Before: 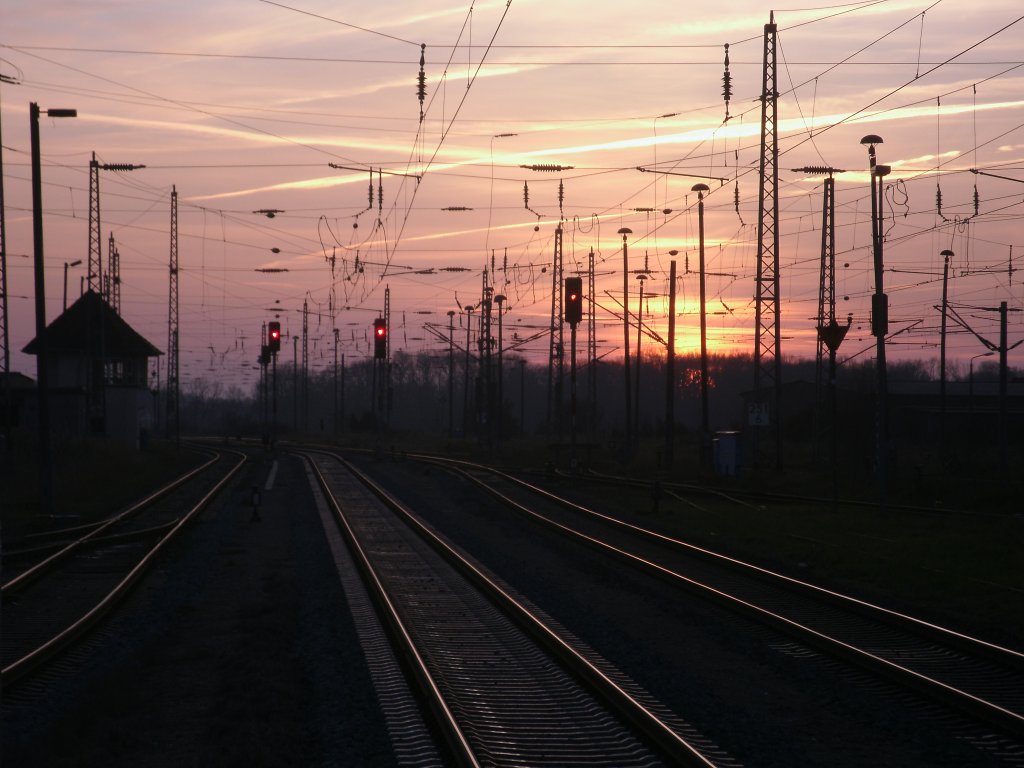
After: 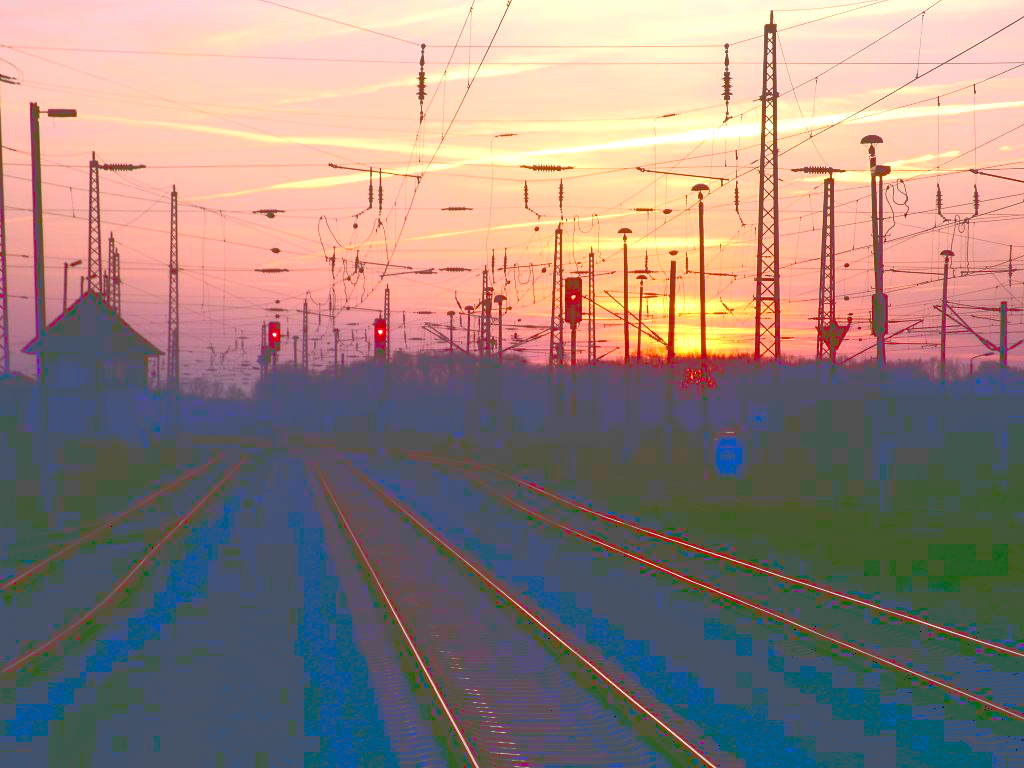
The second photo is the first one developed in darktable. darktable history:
tone curve: curves: ch0 [(0, 0) (0.003, 0.345) (0.011, 0.345) (0.025, 0.345) (0.044, 0.349) (0.069, 0.353) (0.1, 0.356) (0.136, 0.359) (0.177, 0.366) (0.224, 0.378) (0.277, 0.398) (0.335, 0.429) (0.399, 0.476) (0.468, 0.545) (0.543, 0.624) (0.623, 0.721) (0.709, 0.811) (0.801, 0.876) (0.898, 0.913) (1, 1)], color space Lab, linked channels, preserve colors none
color balance rgb: highlights gain › luminance 6.649%, highlights gain › chroma 0.994%, highlights gain › hue 49.16°, perceptual saturation grading › global saturation 25.541%, global vibrance 20%
tone equalizer: -8 EV -0.42 EV, -7 EV -0.374 EV, -6 EV -0.305 EV, -5 EV -0.191 EV, -3 EV 0.235 EV, -2 EV 0.363 EV, -1 EV 0.371 EV, +0 EV 0.413 EV
